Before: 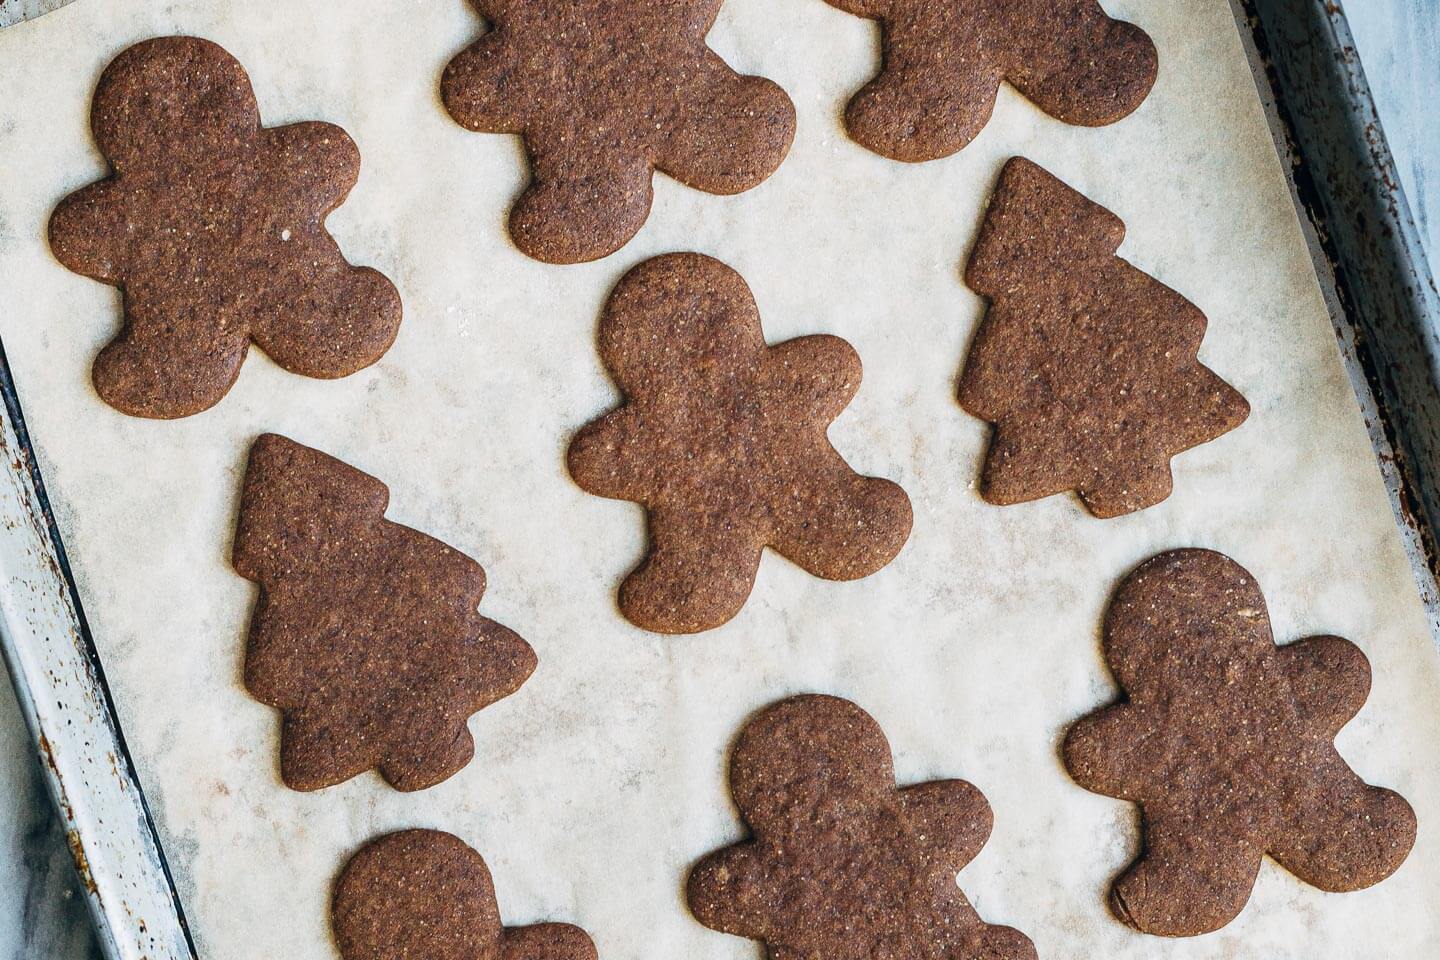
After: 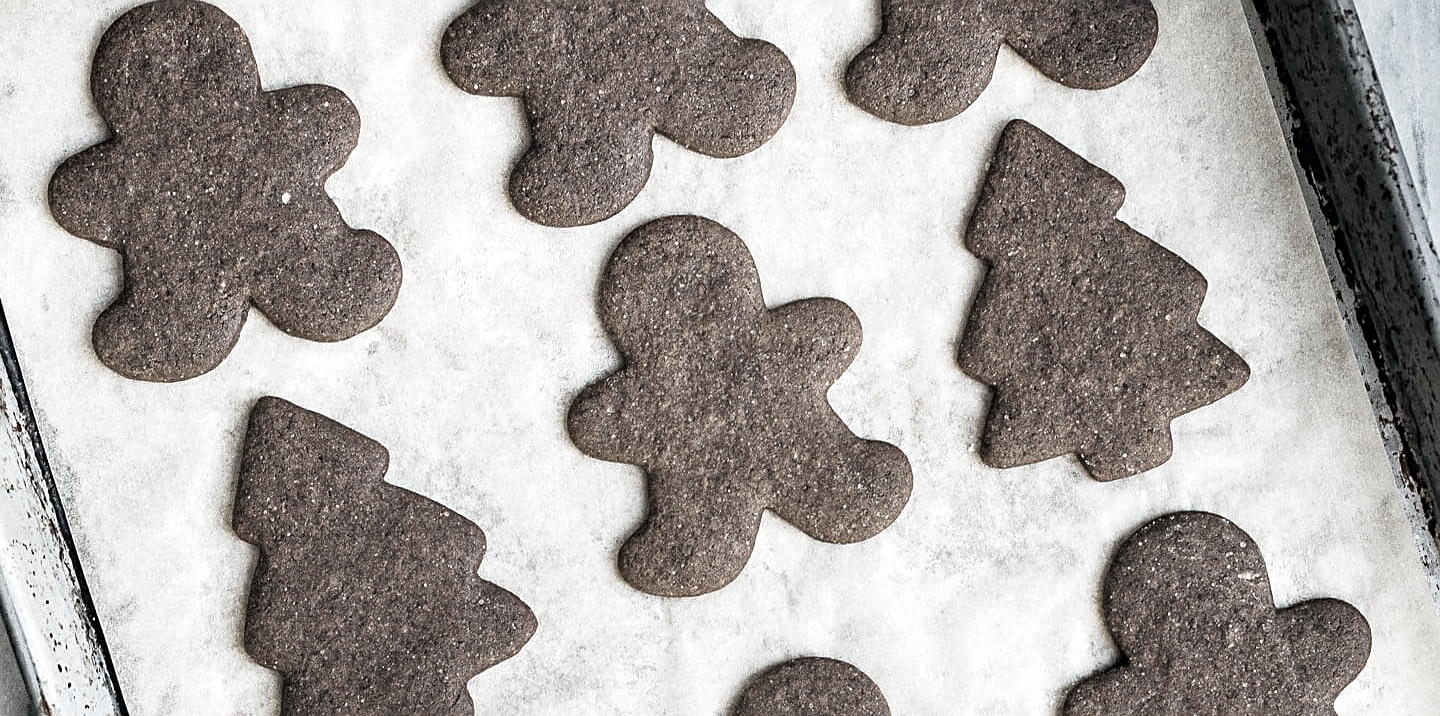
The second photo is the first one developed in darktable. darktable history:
haze removal: strength 0.284, distance 0.244, compatibility mode true
sharpen: amount 0.497
crop: top 3.949%, bottom 21.443%
color correction: highlights b* -0.002, saturation 0.251
exposure: exposure 0.295 EV, compensate exposure bias true, compensate highlight preservation false
